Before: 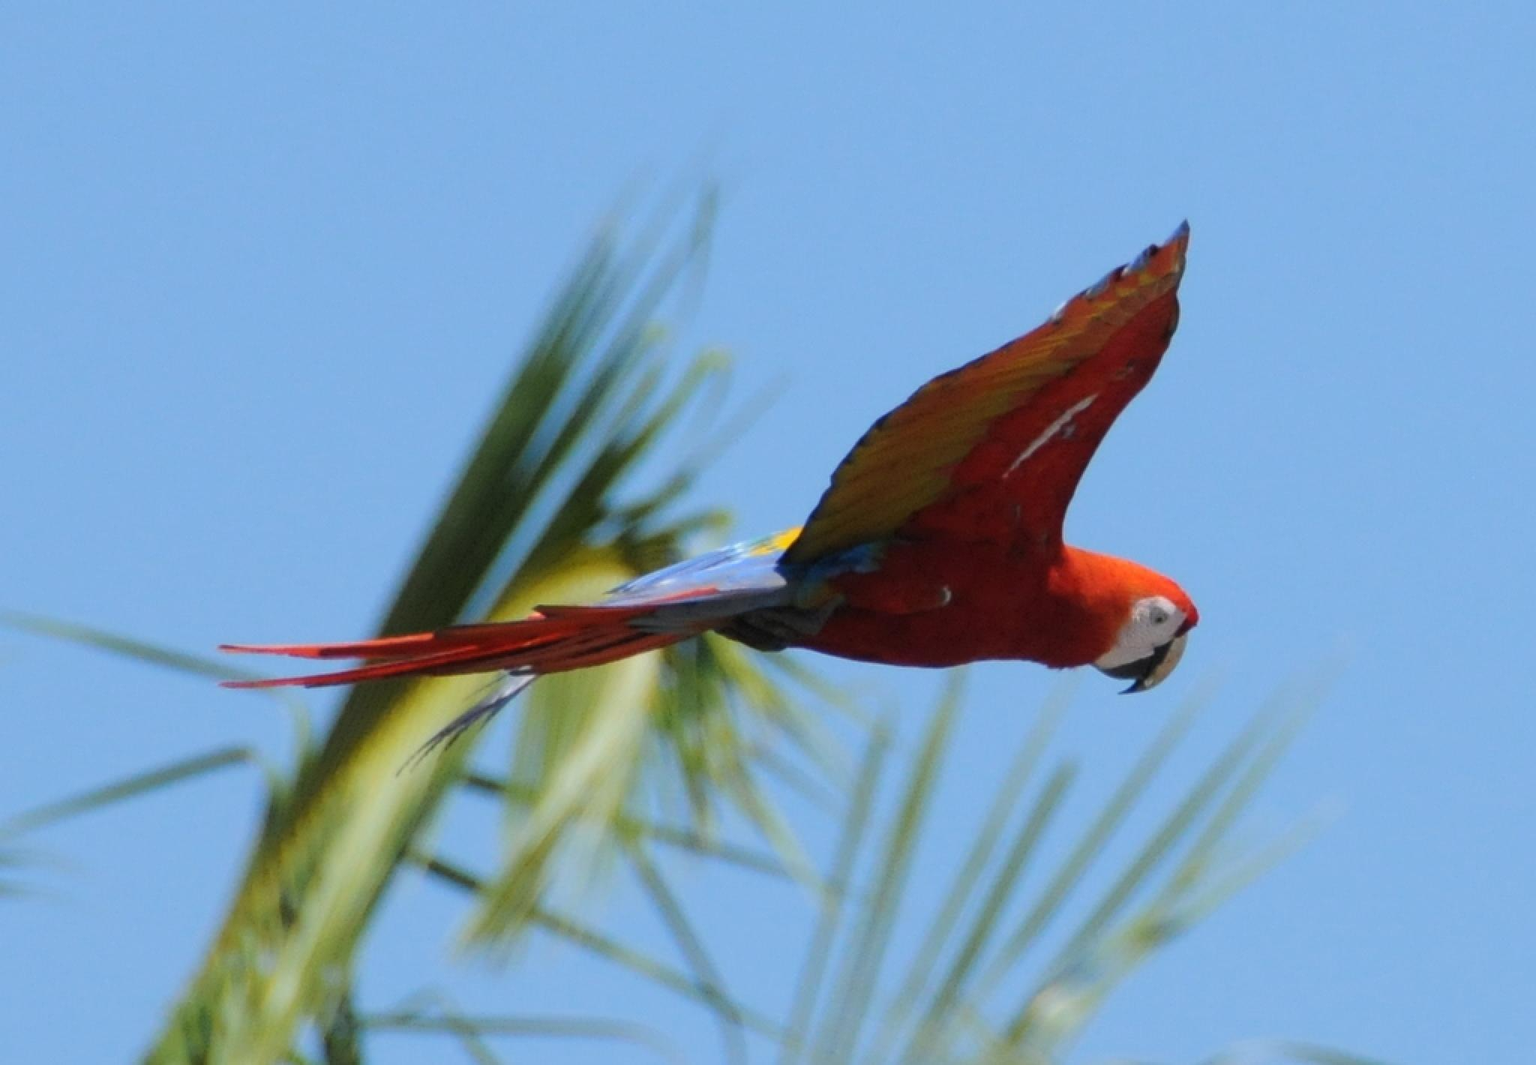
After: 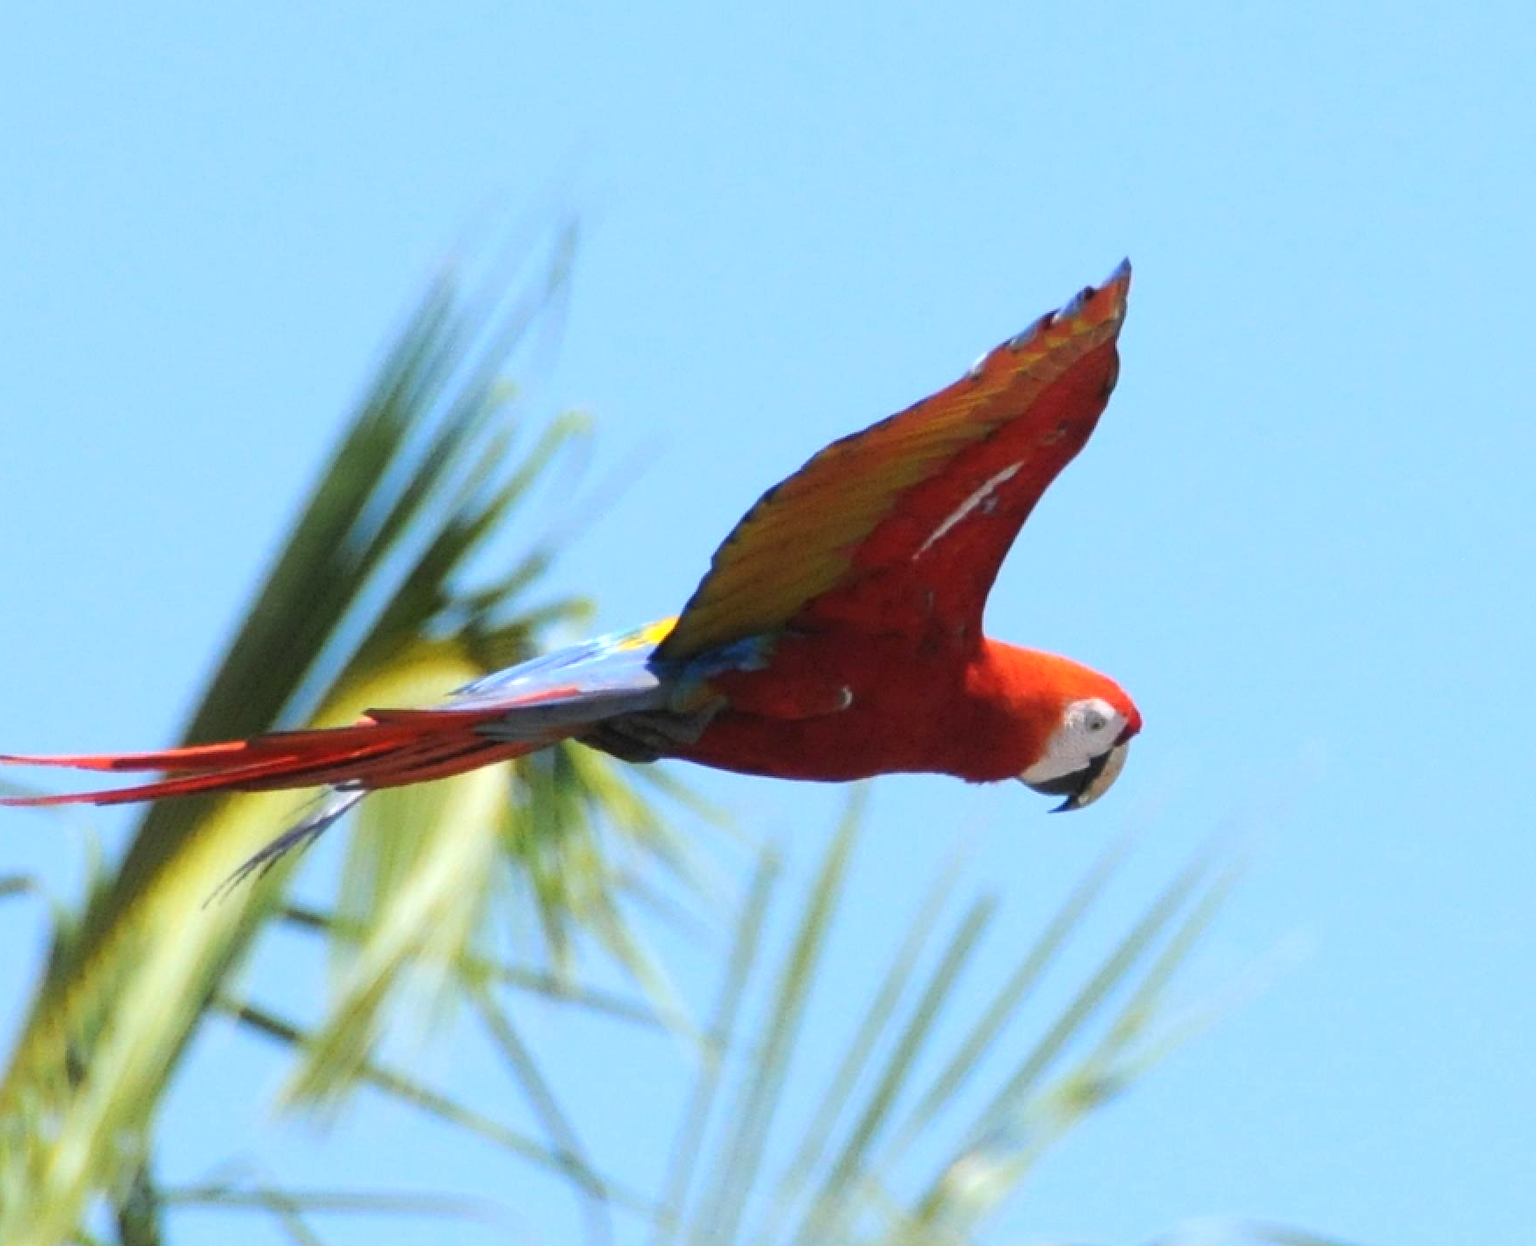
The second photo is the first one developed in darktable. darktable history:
crop and rotate: left 14.584%
exposure: black level correction 0, exposure 0.7 EV, compensate exposure bias true, compensate highlight preservation false
